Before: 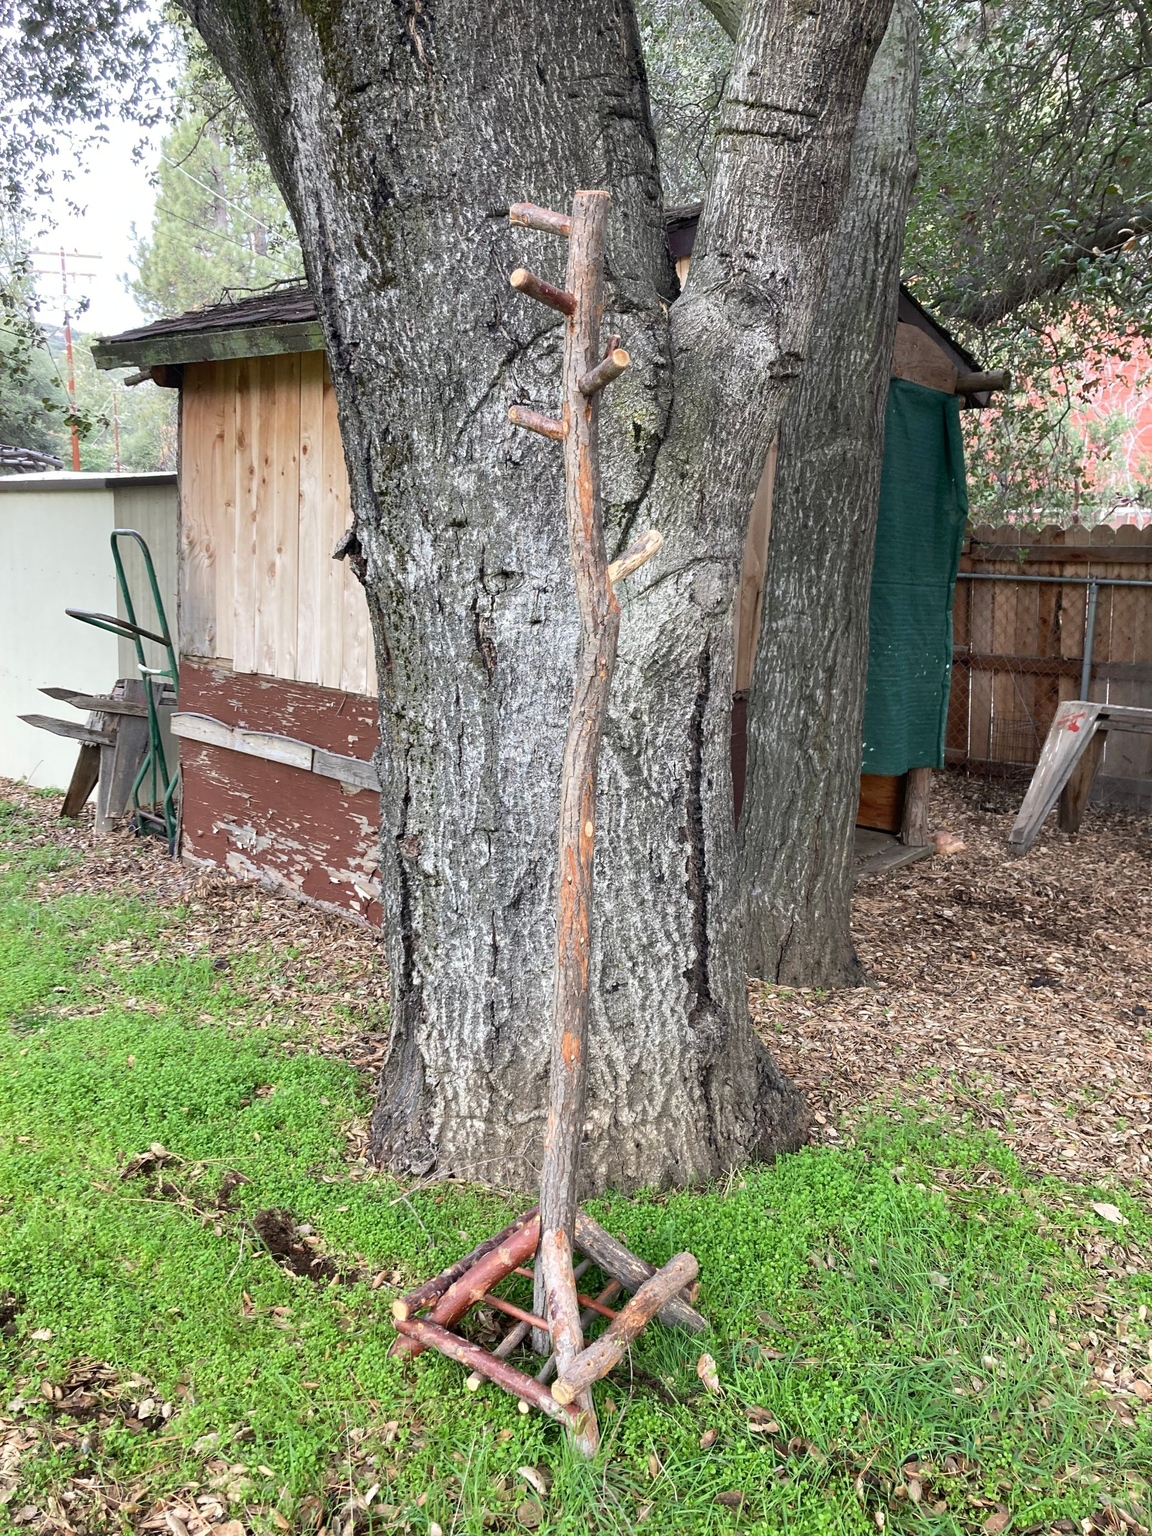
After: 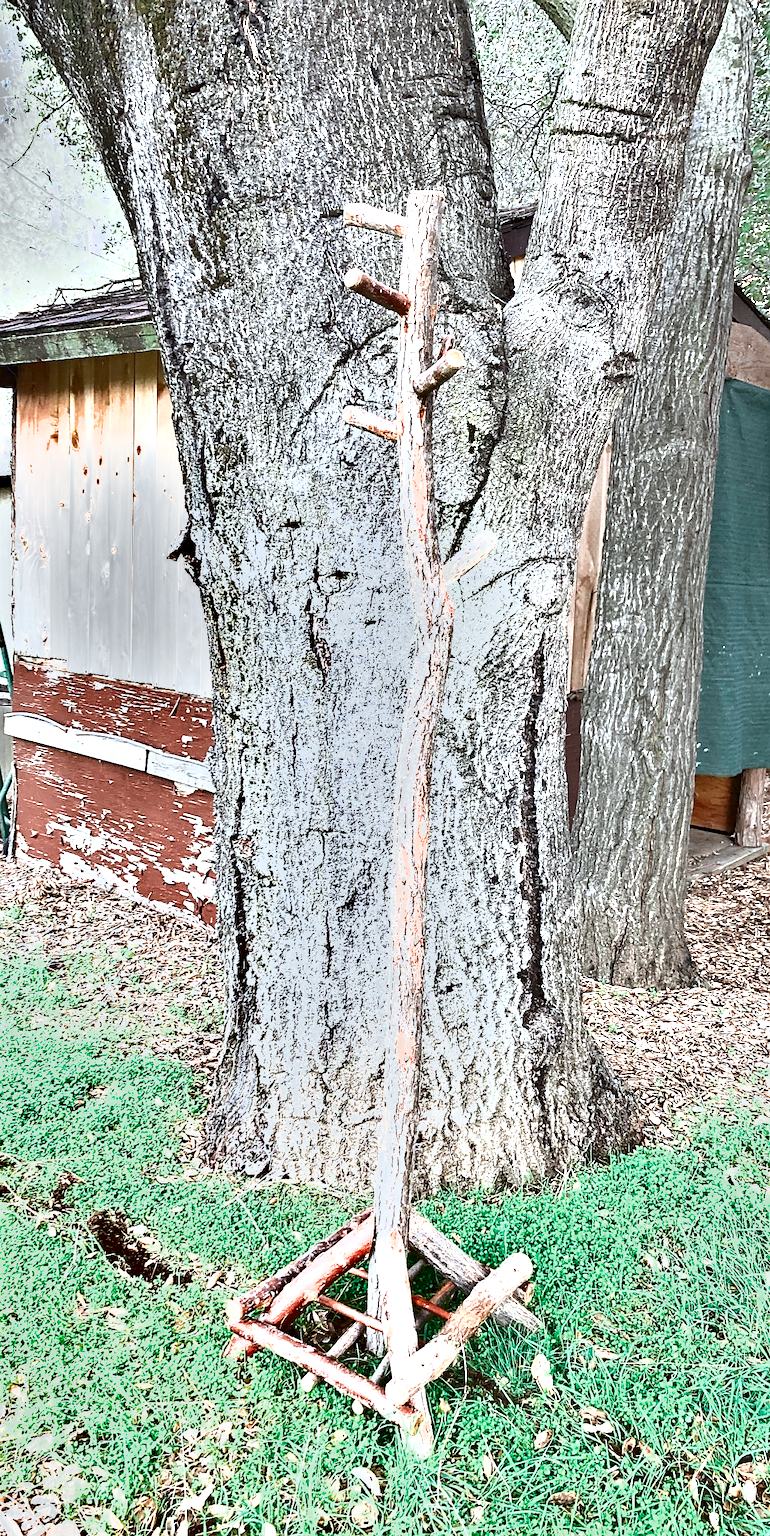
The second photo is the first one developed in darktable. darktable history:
crop and rotate: left 14.436%, right 18.637%
sharpen: on, module defaults
exposure: black level correction 0, exposure 1.475 EV, compensate highlight preservation false
color correction: highlights a* -3.14, highlights b* -7.04, shadows a* 3.04, shadows b* 5.37
tone equalizer: -8 EV -0.44 EV, -7 EV -0.396 EV, -6 EV -0.327 EV, -5 EV -0.256 EV, -3 EV 0.251 EV, -2 EV 0.339 EV, -1 EV 0.391 EV, +0 EV 0.426 EV
shadows and highlights: shadows 11.51, white point adjustment 1.22, soften with gaussian
color zones: curves: ch0 [(0, 0.5) (0.125, 0.4) (0.25, 0.5) (0.375, 0.4) (0.5, 0.4) (0.625, 0.35) (0.75, 0.35) (0.875, 0.5)]; ch1 [(0, 0.35) (0.125, 0.45) (0.25, 0.35) (0.375, 0.35) (0.5, 0.35) (0.625, 0.35) (0.75, 0.45) (0.875, 0.35)]; ch2 [(0, 0.6) (0.125, 0.5) (0.25, 0.5) (0.375, 0.6) (0.5, 0.6) (0.625, 0.5) (0.75, 0.5) (0.875, 0.5)]
